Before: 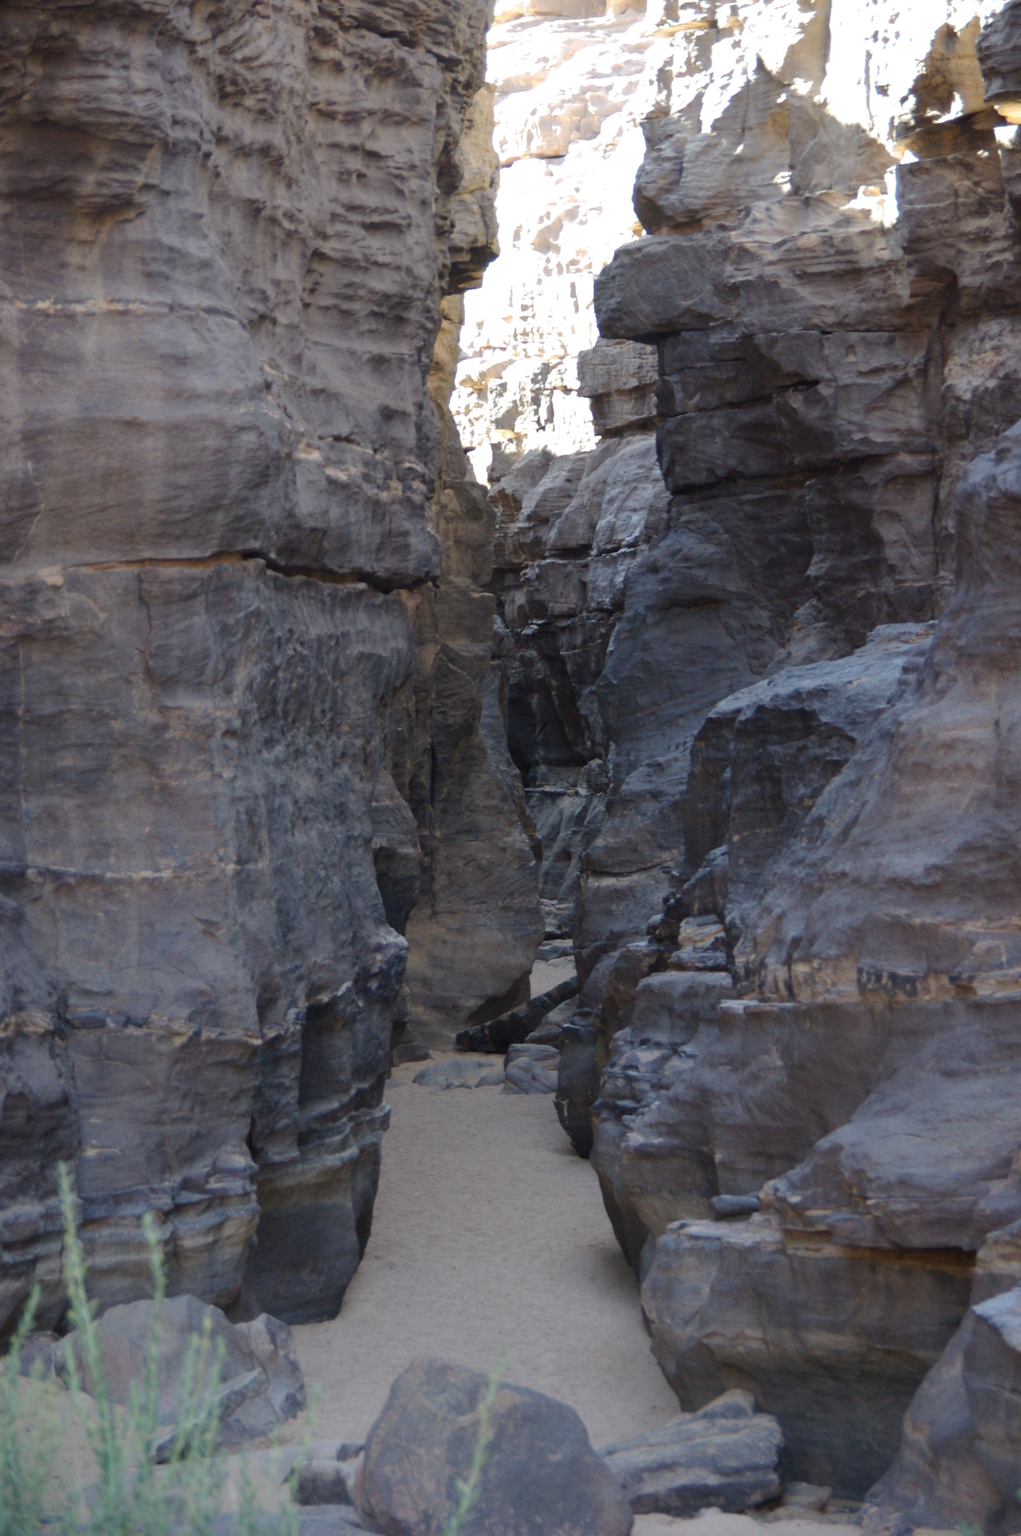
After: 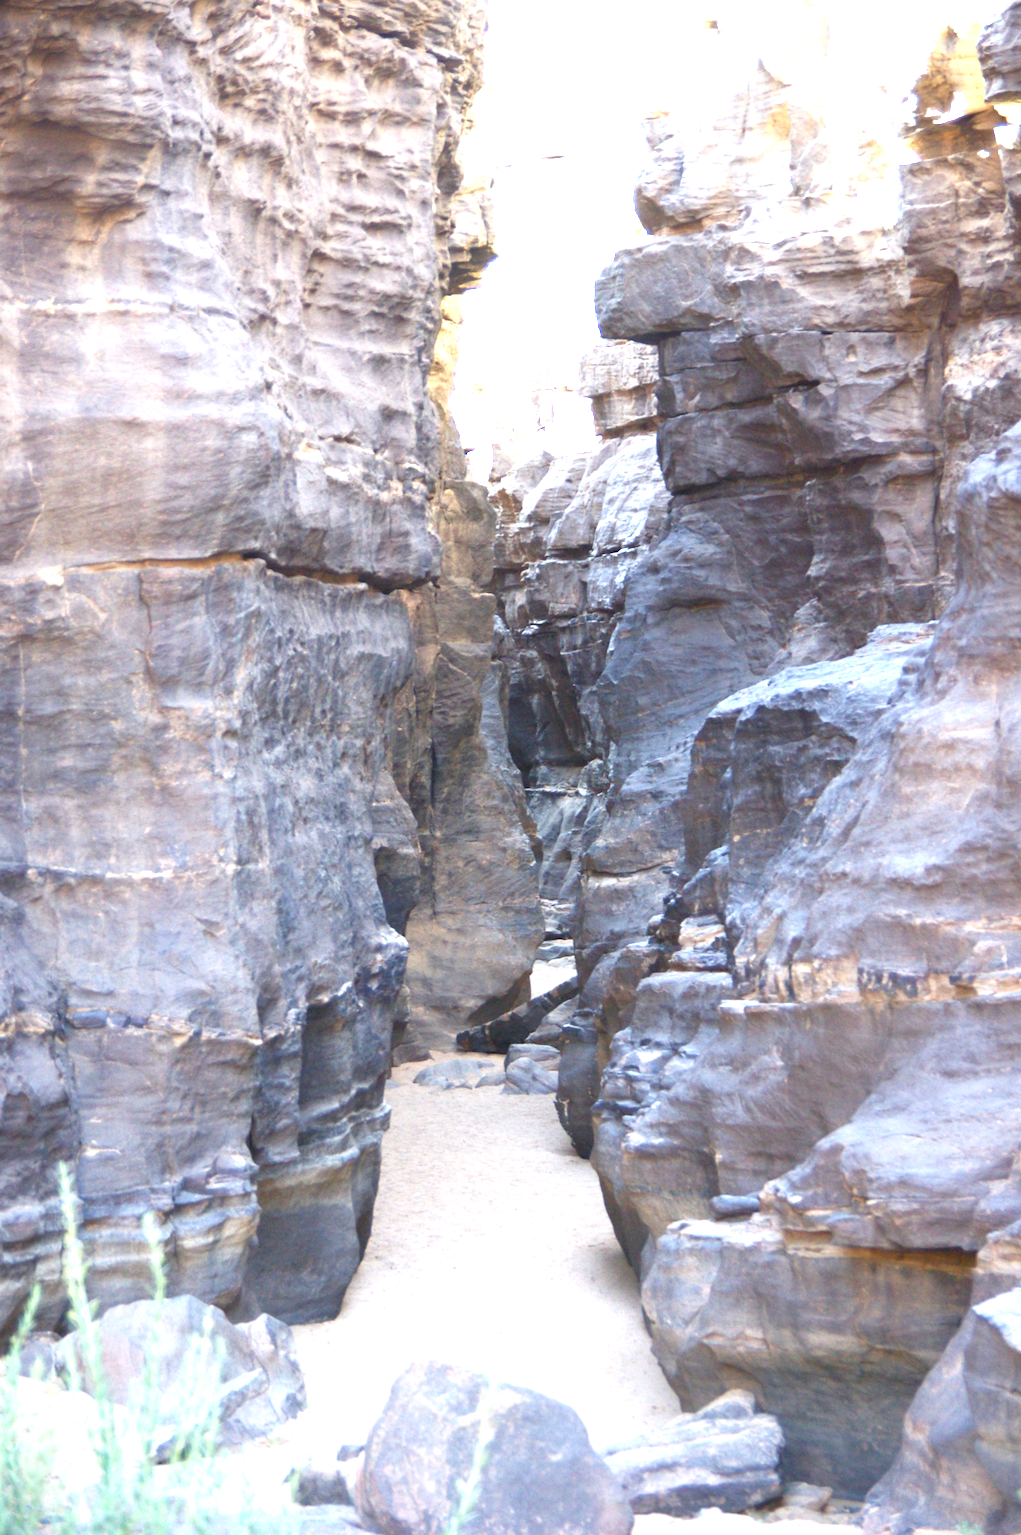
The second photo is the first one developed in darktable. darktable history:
exposure: black level correction 0, exposure 2.17 EV, compensate highlight preservation false
color balance rgb: global offset › luminance 0.222%, linear chroma grading › shadows 31.757%, linear chroma grading › global chroma -2.406%, linear chroma grading › mid-tones 4.432%, perceptual saturation grading › global saturation 0.887%, global vibrance 9.173%
